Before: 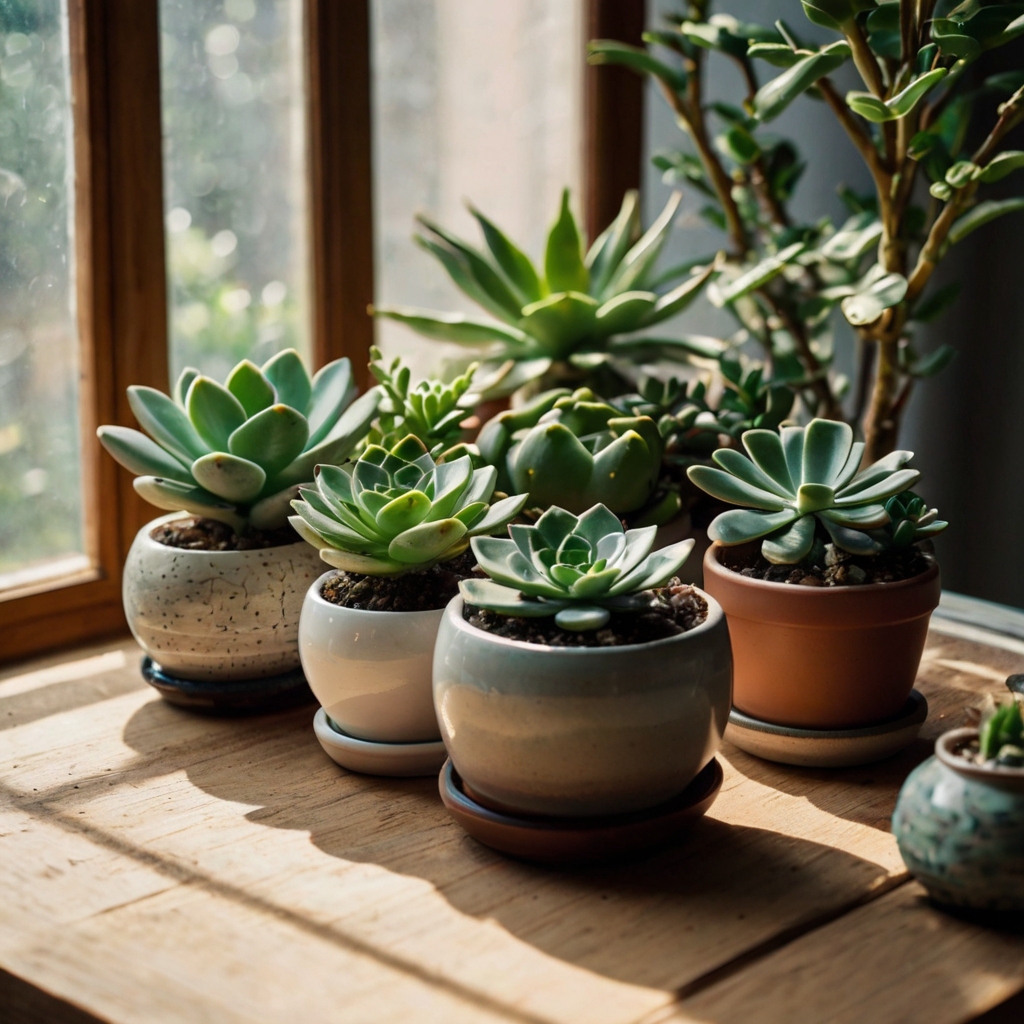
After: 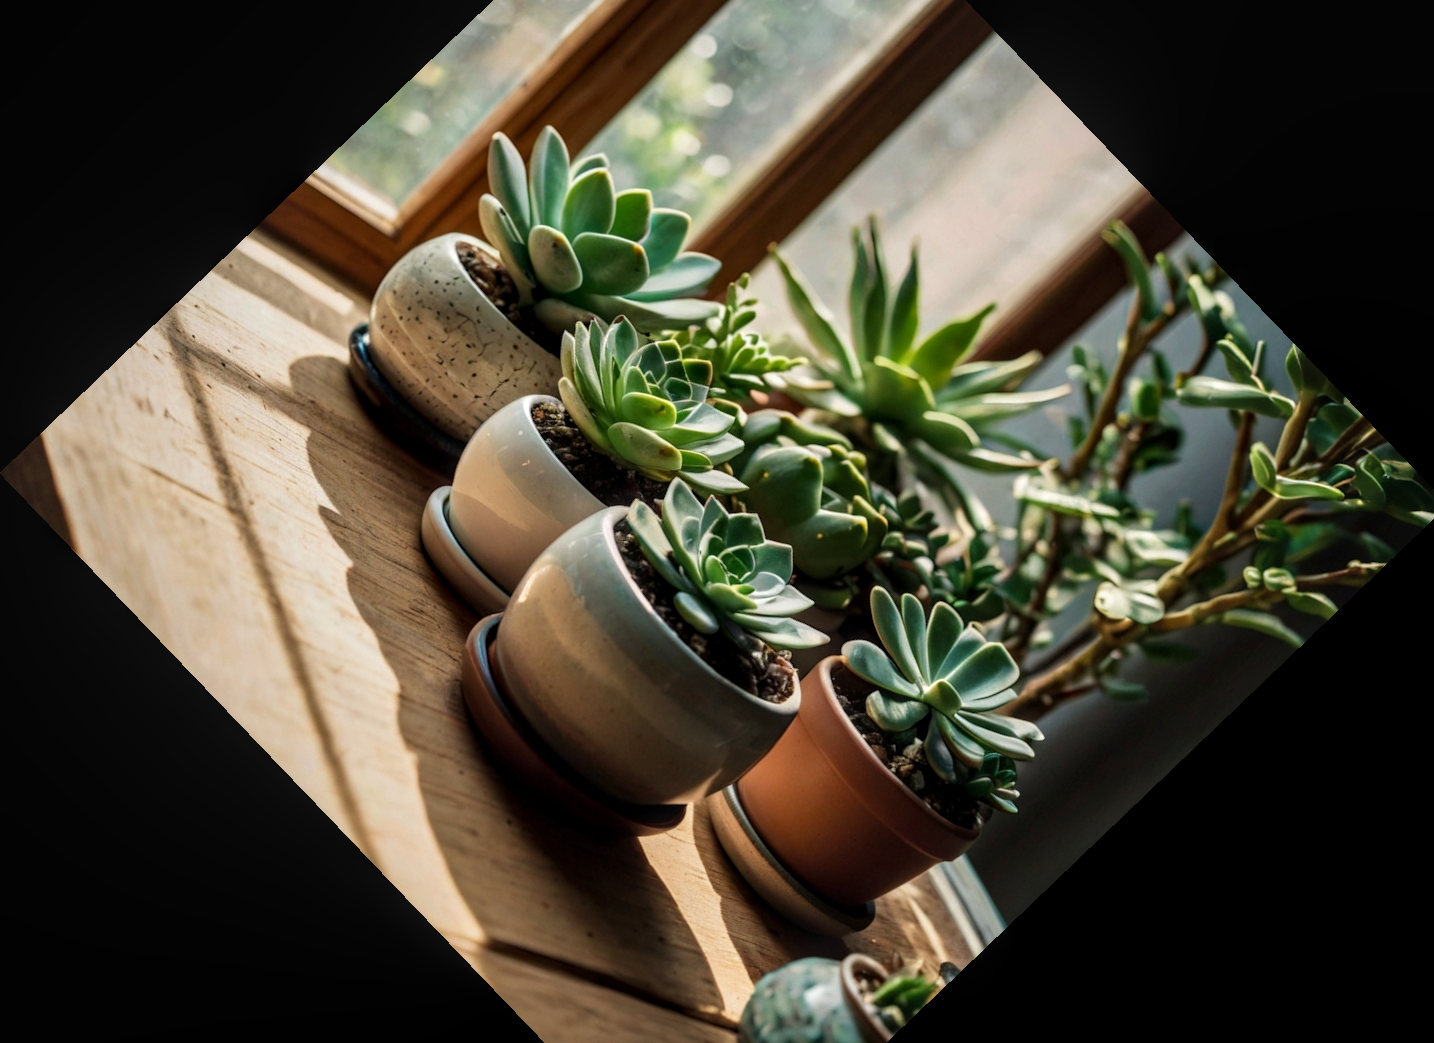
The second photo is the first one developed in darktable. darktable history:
velvia: strength 15%
local contrast: on, module defaults
crop and rotate: angle -46.26°, top 16.234%, right 0.912%, bottom 11.704%
